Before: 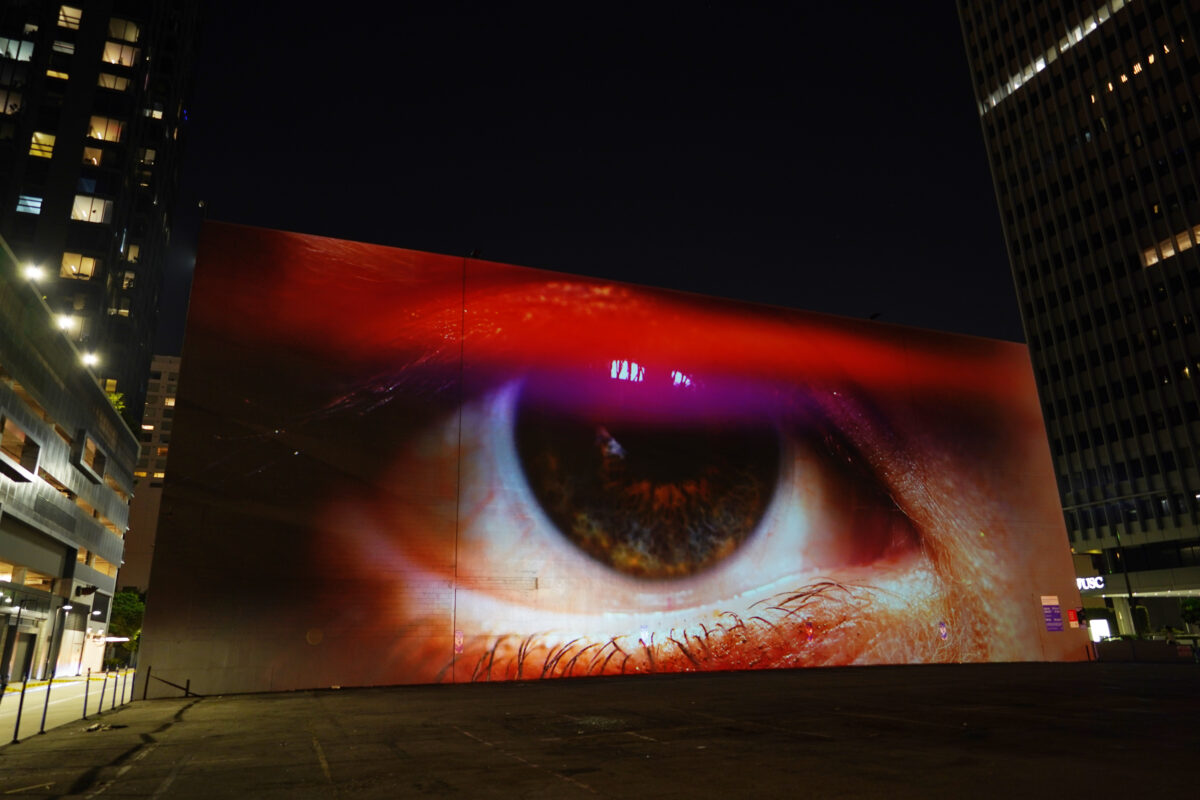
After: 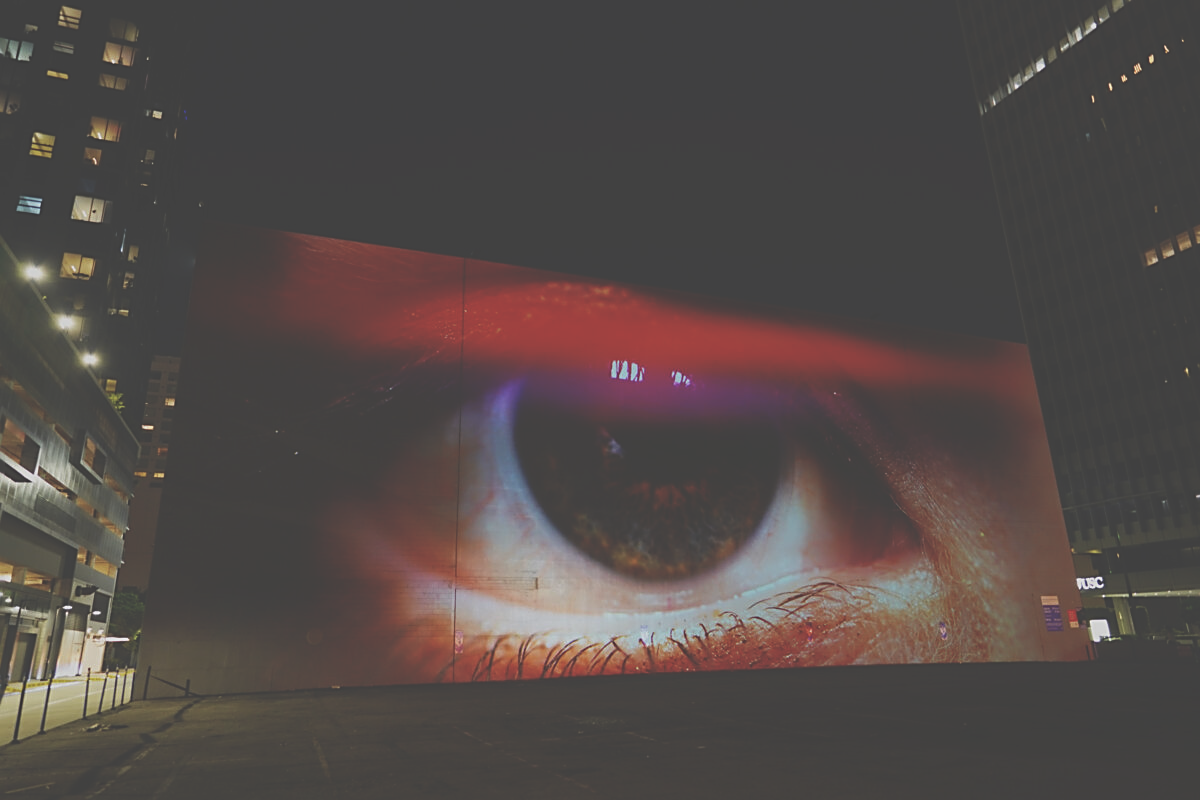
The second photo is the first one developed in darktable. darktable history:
sharpen: on, module defaults
exposure: black level correction -0.087, compensate exposure bias true, compensate highlight preservation false
